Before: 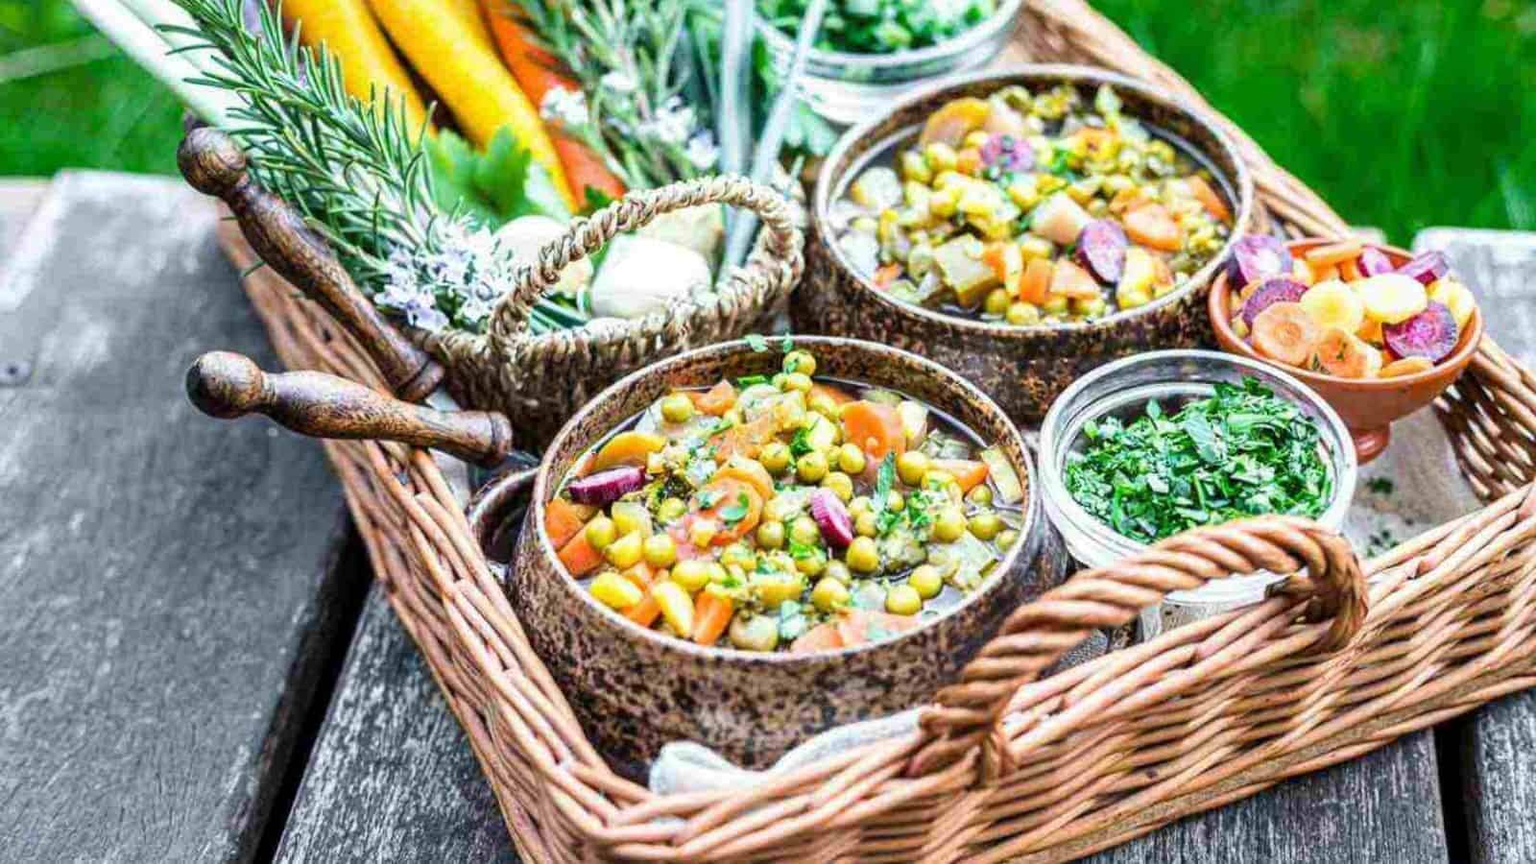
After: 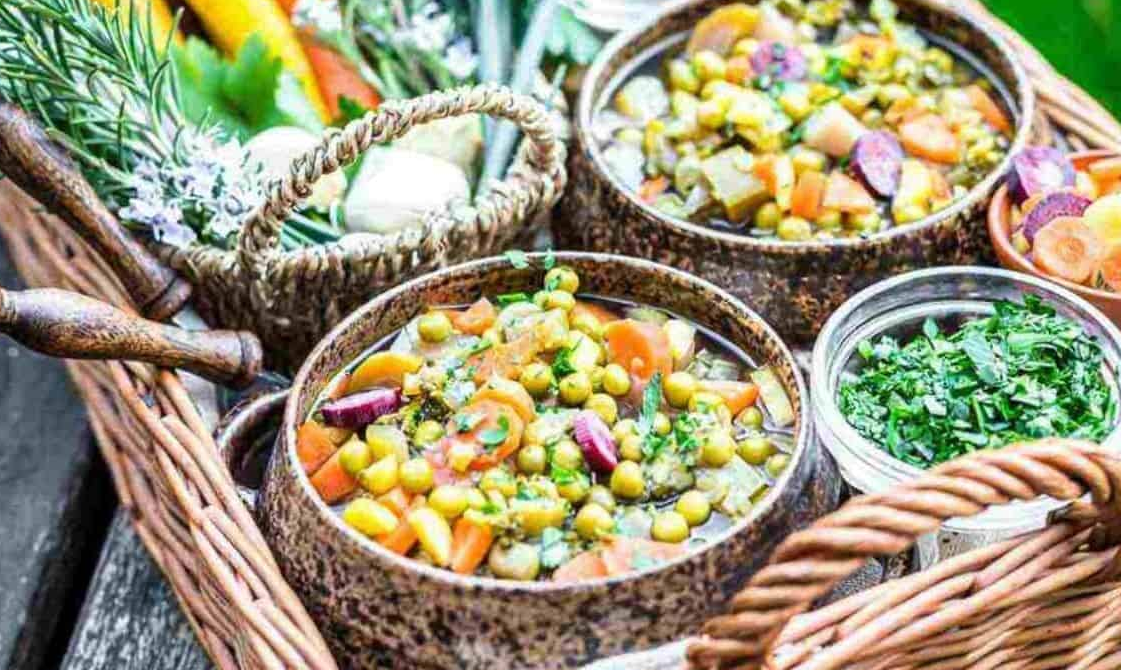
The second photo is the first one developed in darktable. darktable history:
crop and rotate: left 16.984%, top 10.908%, right 12.894%, bottom 14.625%
